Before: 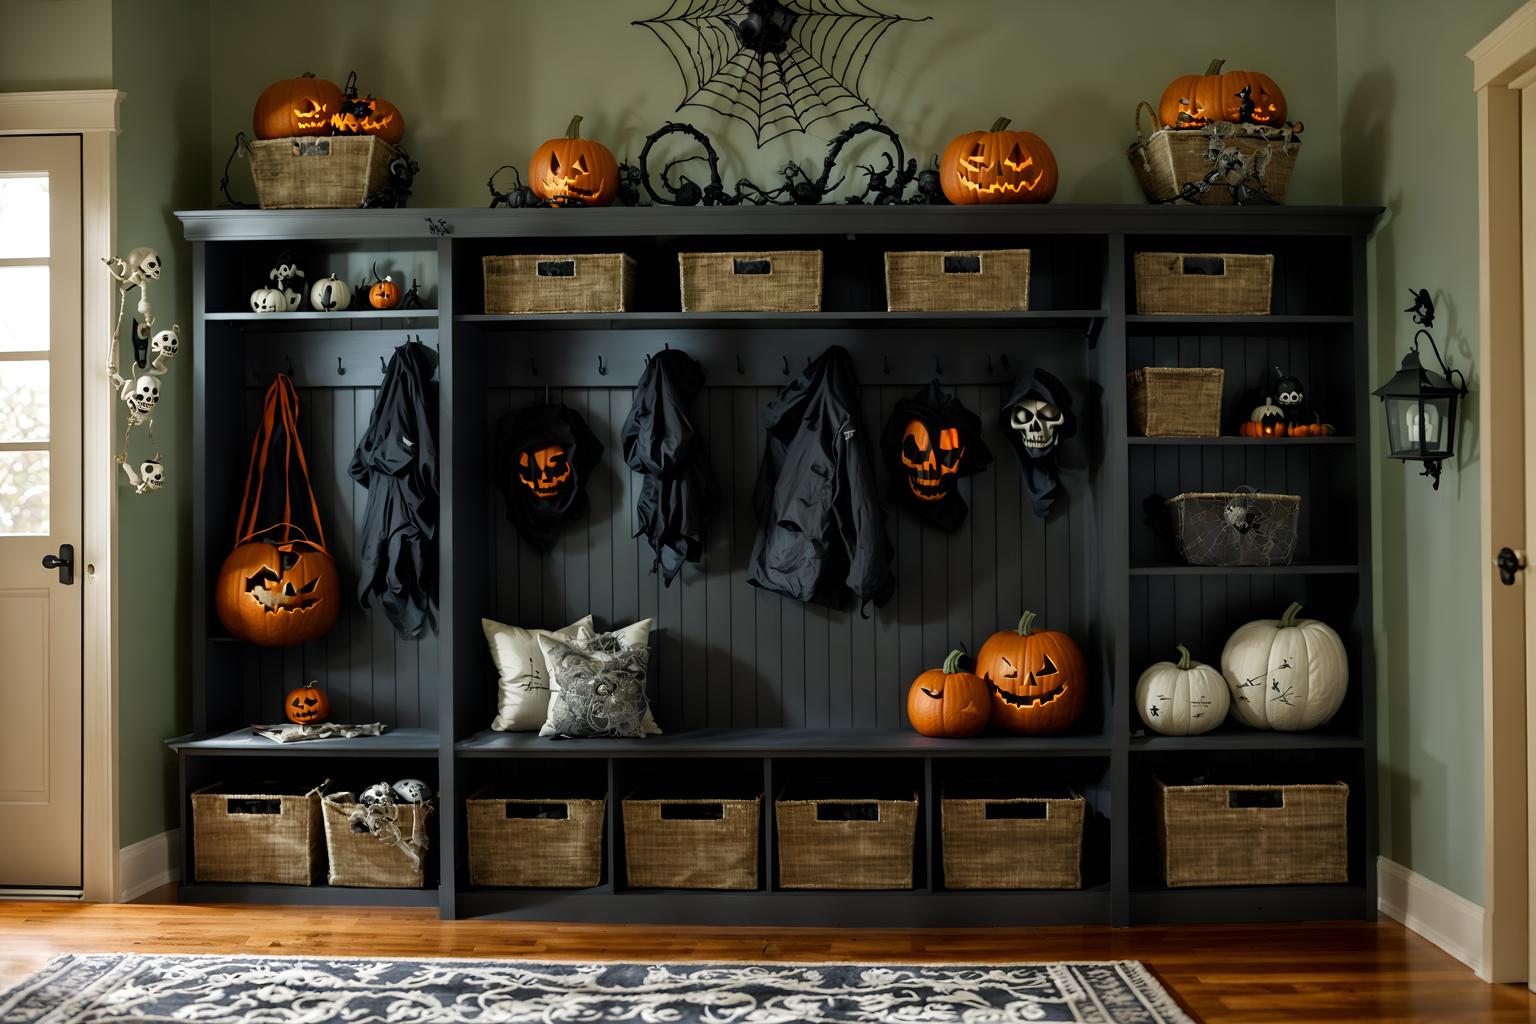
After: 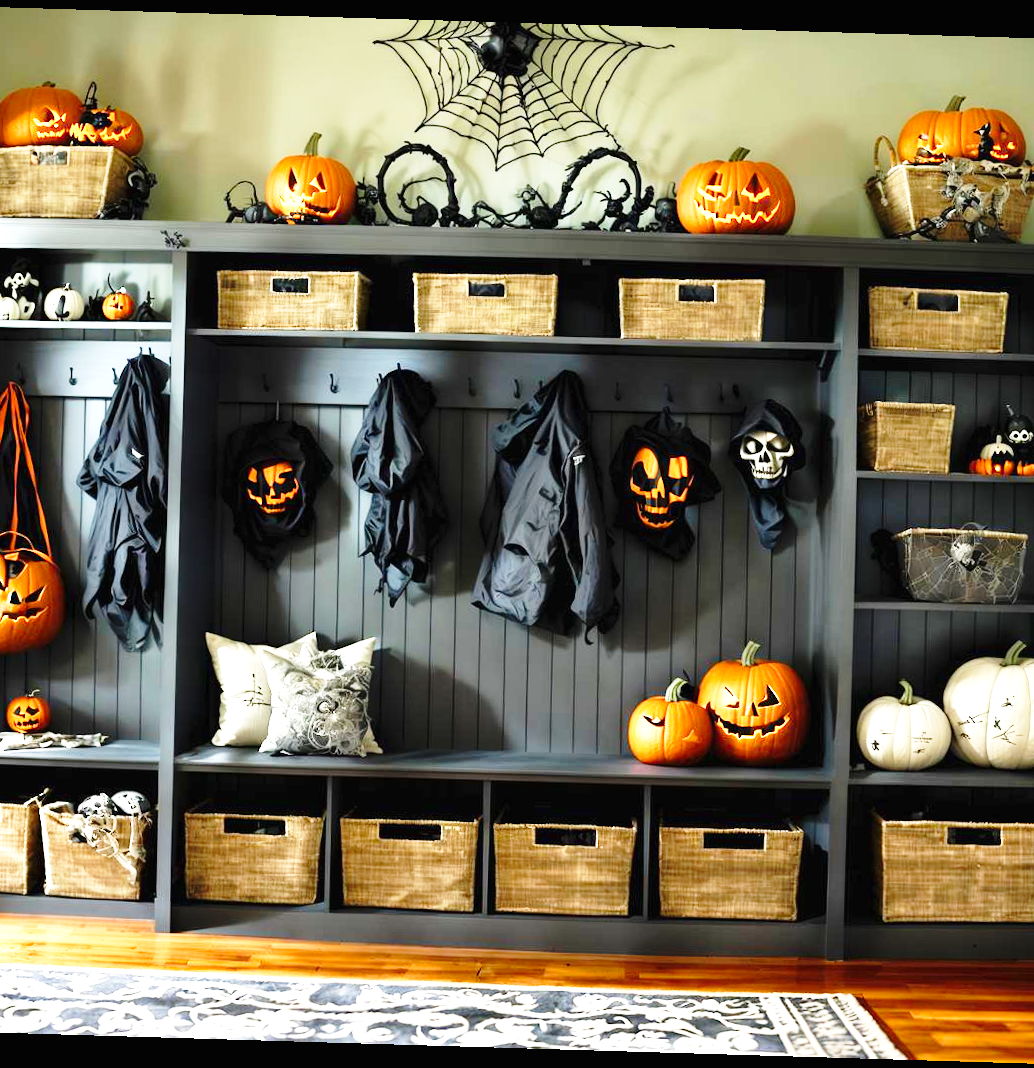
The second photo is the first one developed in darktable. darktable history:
exposure: black level correction 0, exposure 1.7 EV, compensate exposure bias true, compensate highlight preservation false
crop and rotate: left 18.442%, right 15.508%
base curve: curves: ch0 [(0, 0) (0.028, 0.03) (0.121, 0.232) (0.46, 0.748) (0.859, 0.968) (1, 1)], preserve colors none
rotate and perspective: rotation 1.72°, automatic cropping off
